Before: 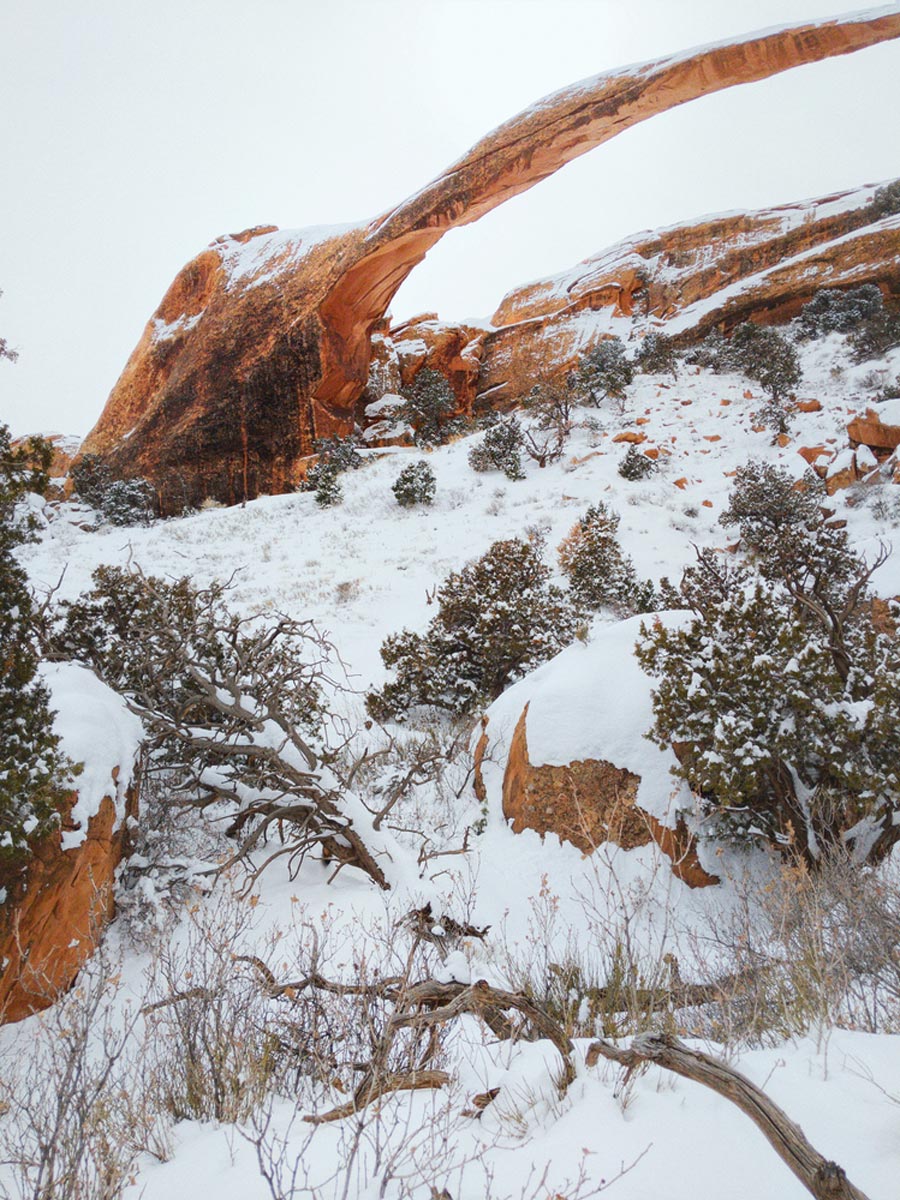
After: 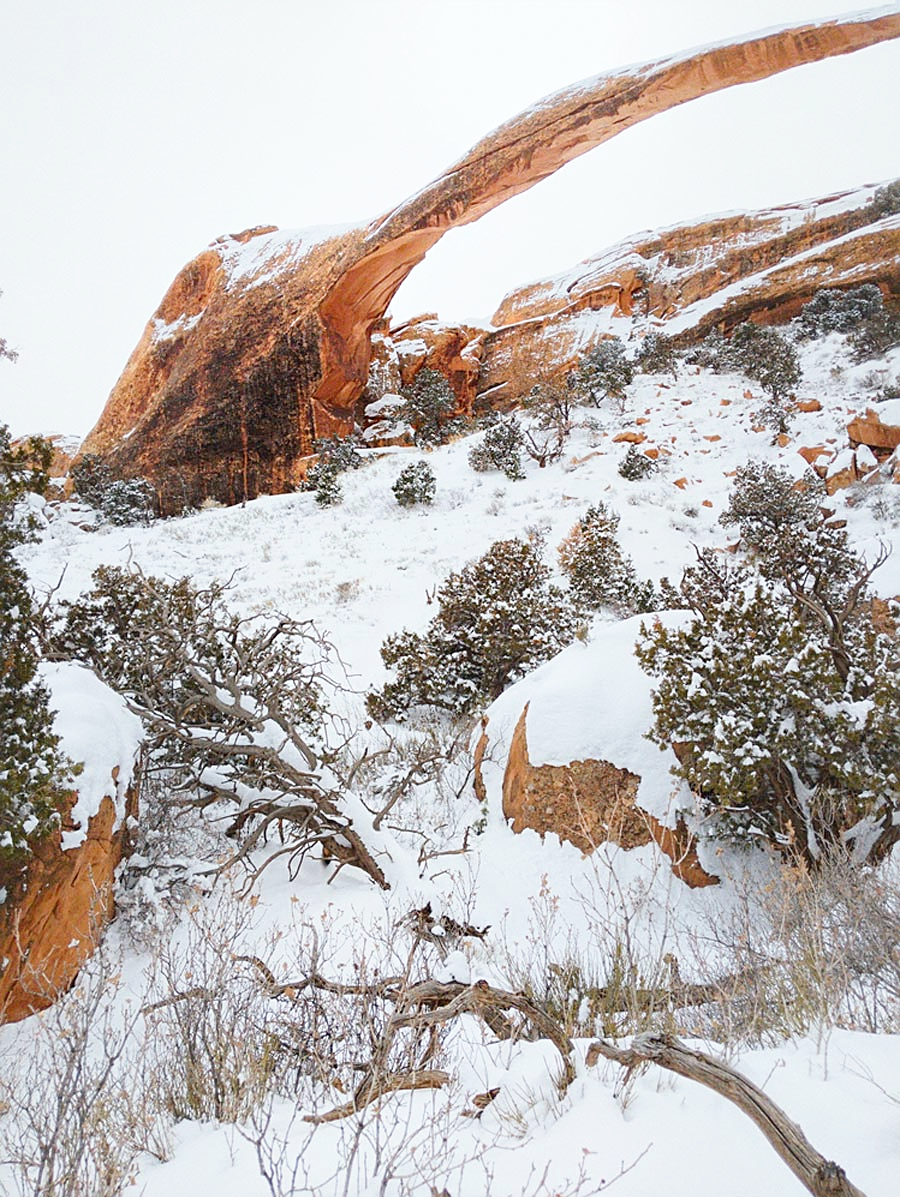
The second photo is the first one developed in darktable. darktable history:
crop: top 0.05%, bottom 0.098%
tone curve: curves: ch0 [(0, 0) (0.003, 0.022) (0.011, 0.025) (0.025, 0.032) (0.044, 0.055) (0.069, 0.089) (0.1, 0.133) (0.136, 0.18) (0.177, 0.231) (0.224, 0.291) (0.277, 0.35) (0.335, 0.42) (0.399, 0.496) (0.468, 0.561) (0.543, 0.632) (0.623, 0.706) (0.709, 0.783) (0.801, 0.865) (0.898, 0.947) (1, 1)], preserve colors none
sharpen: on, module defaults
